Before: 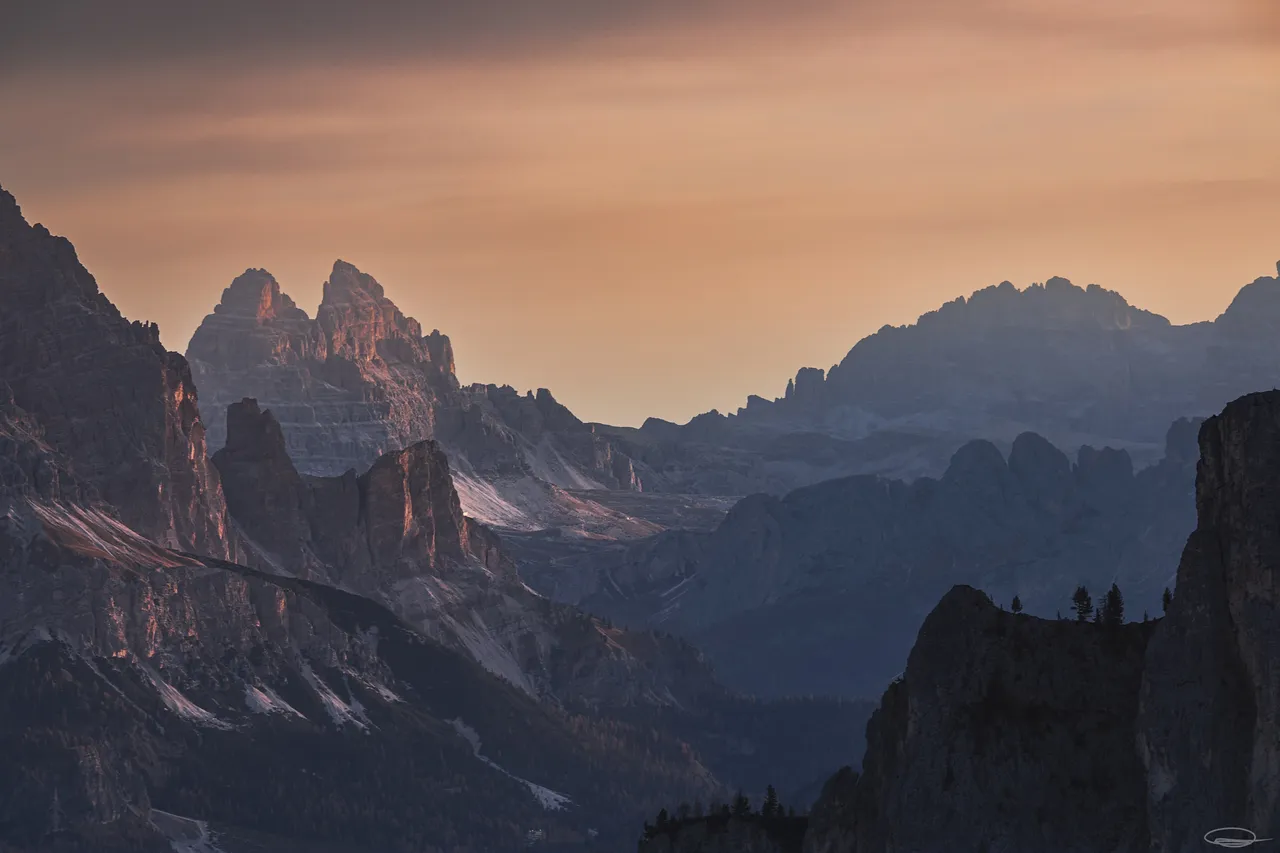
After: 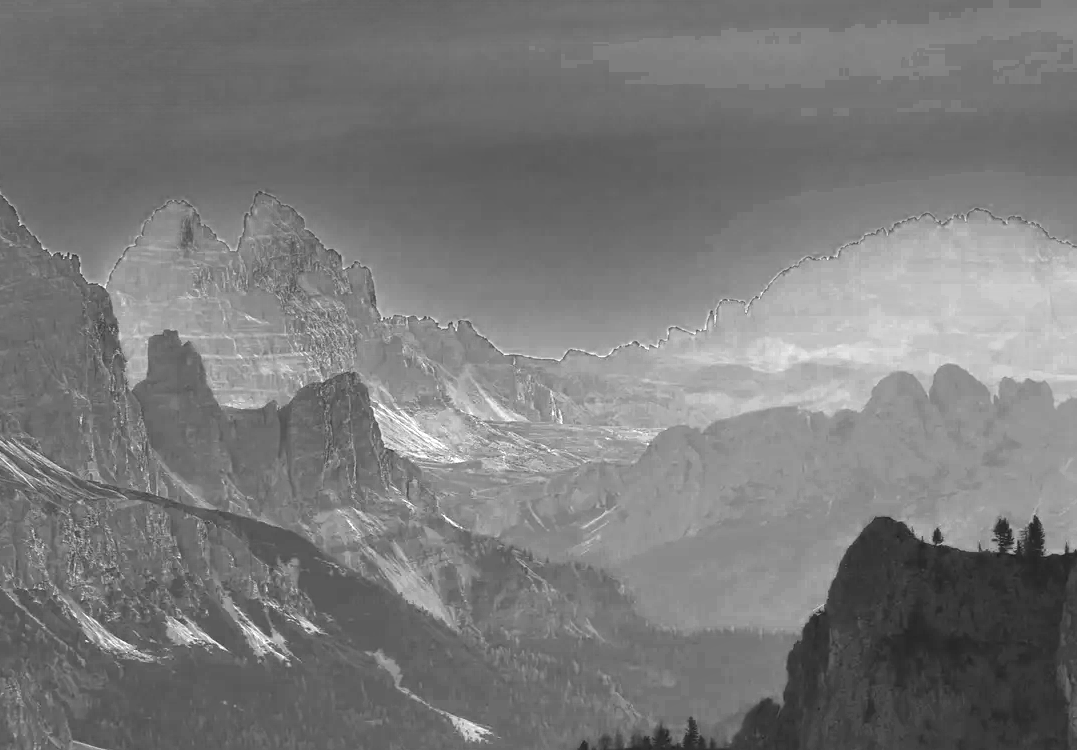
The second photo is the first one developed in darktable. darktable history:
shadows and highlights: shadows 31.51, highlights -32.7, soften with gaussian
local contrast: detail 109%
exposure: black level correction 0, exposure 1.279 EV, compensate highlight preservation false
crop: left 6.237%, top 8.001%, right 9.546%, bottom 3.963%
color zones: curves: ch0 [(0.287, 0.048) (0.493, 0.484) (0.737, 0.816)]; ch1 [(0, 0) (0.143, 0) (0.286, 0) (0.429, 0) (0.571, 0) (0.714, 0) (0.857, 0)], mix 99.86%
